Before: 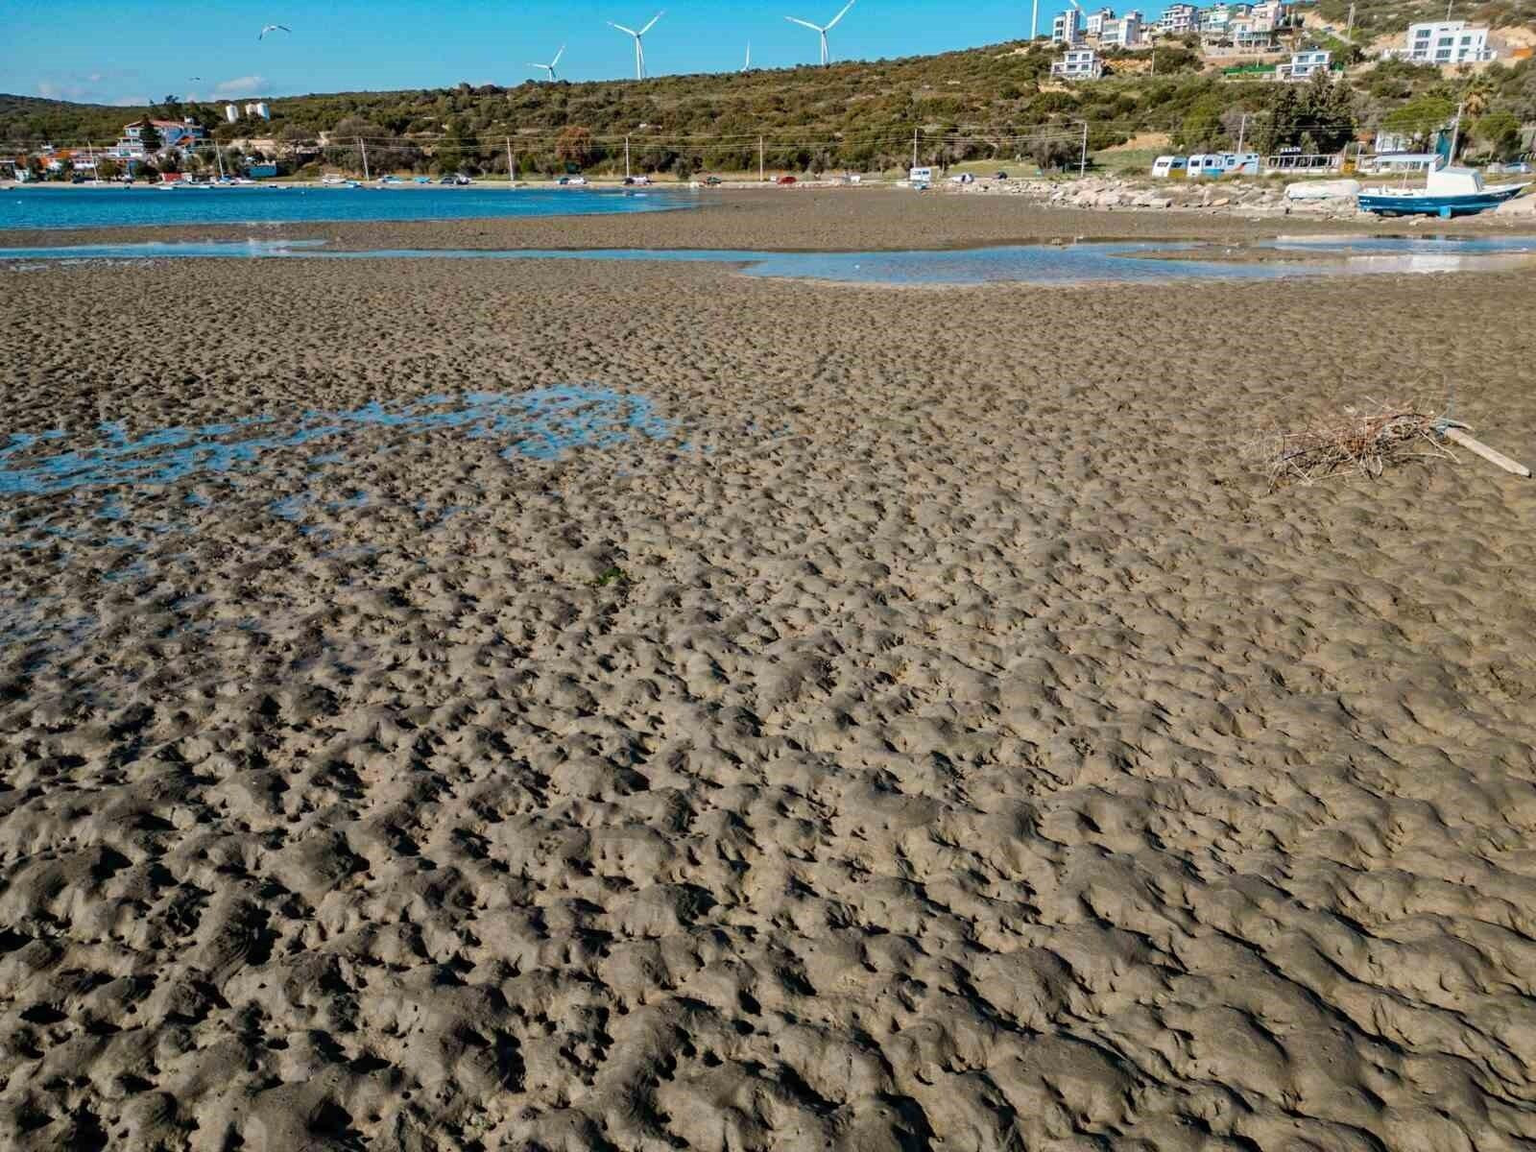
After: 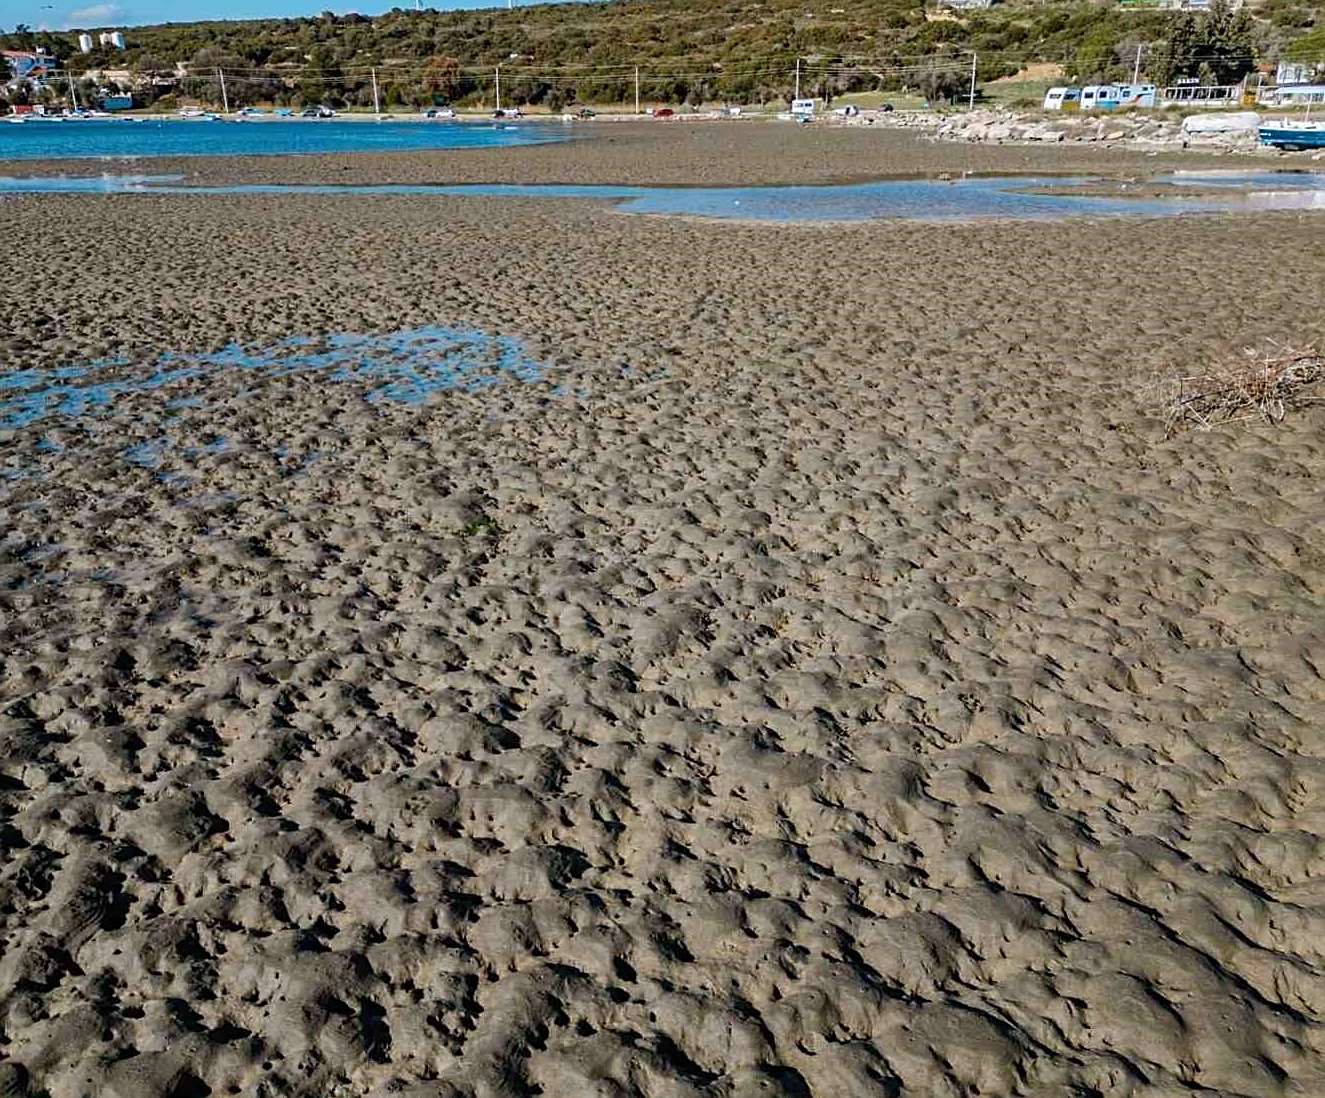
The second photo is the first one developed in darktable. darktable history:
white balance: red 0.976, blue 1.04
sharpen: on, module defaults
crop: left 9.807%, top 6.259%, right 7.334%, bottom 2.177%
